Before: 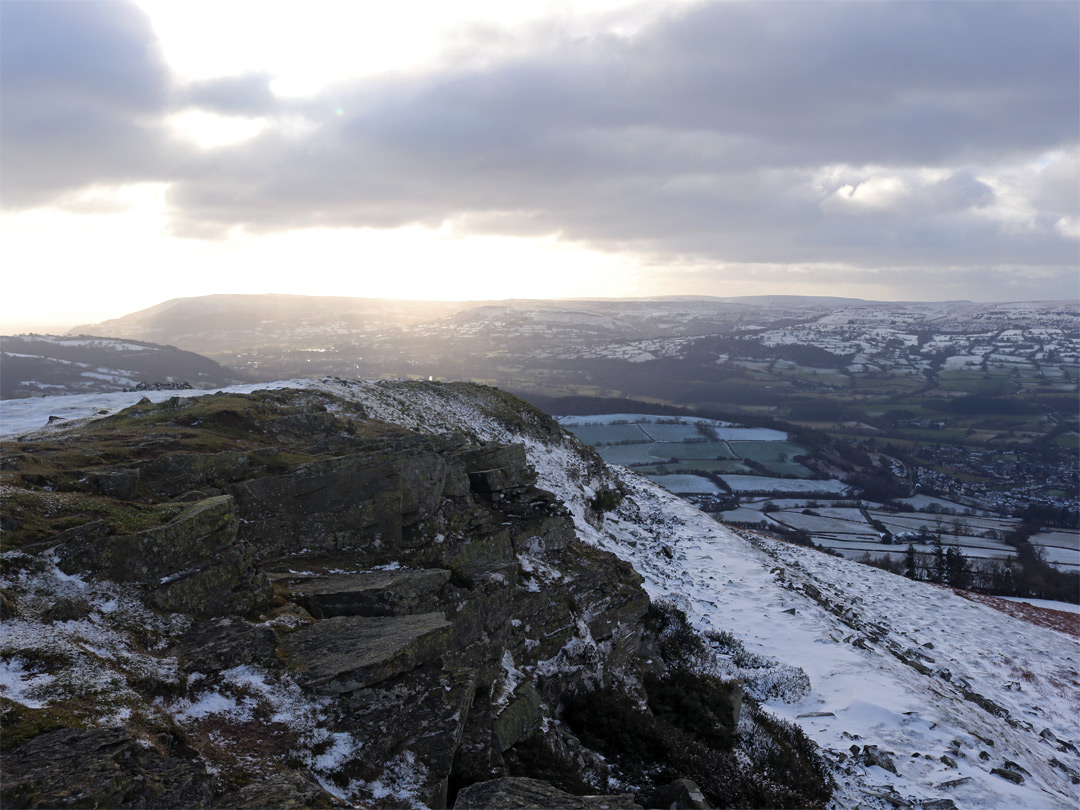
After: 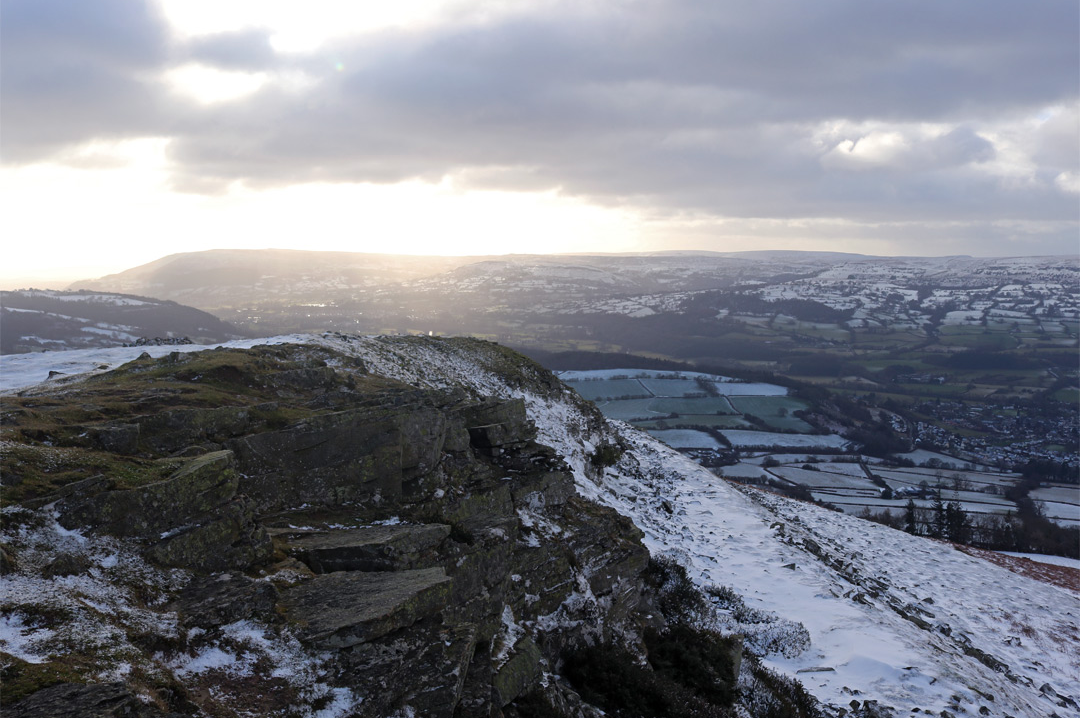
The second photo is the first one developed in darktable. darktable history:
crop and rotate: top 5.569%, bottom 5.688%
